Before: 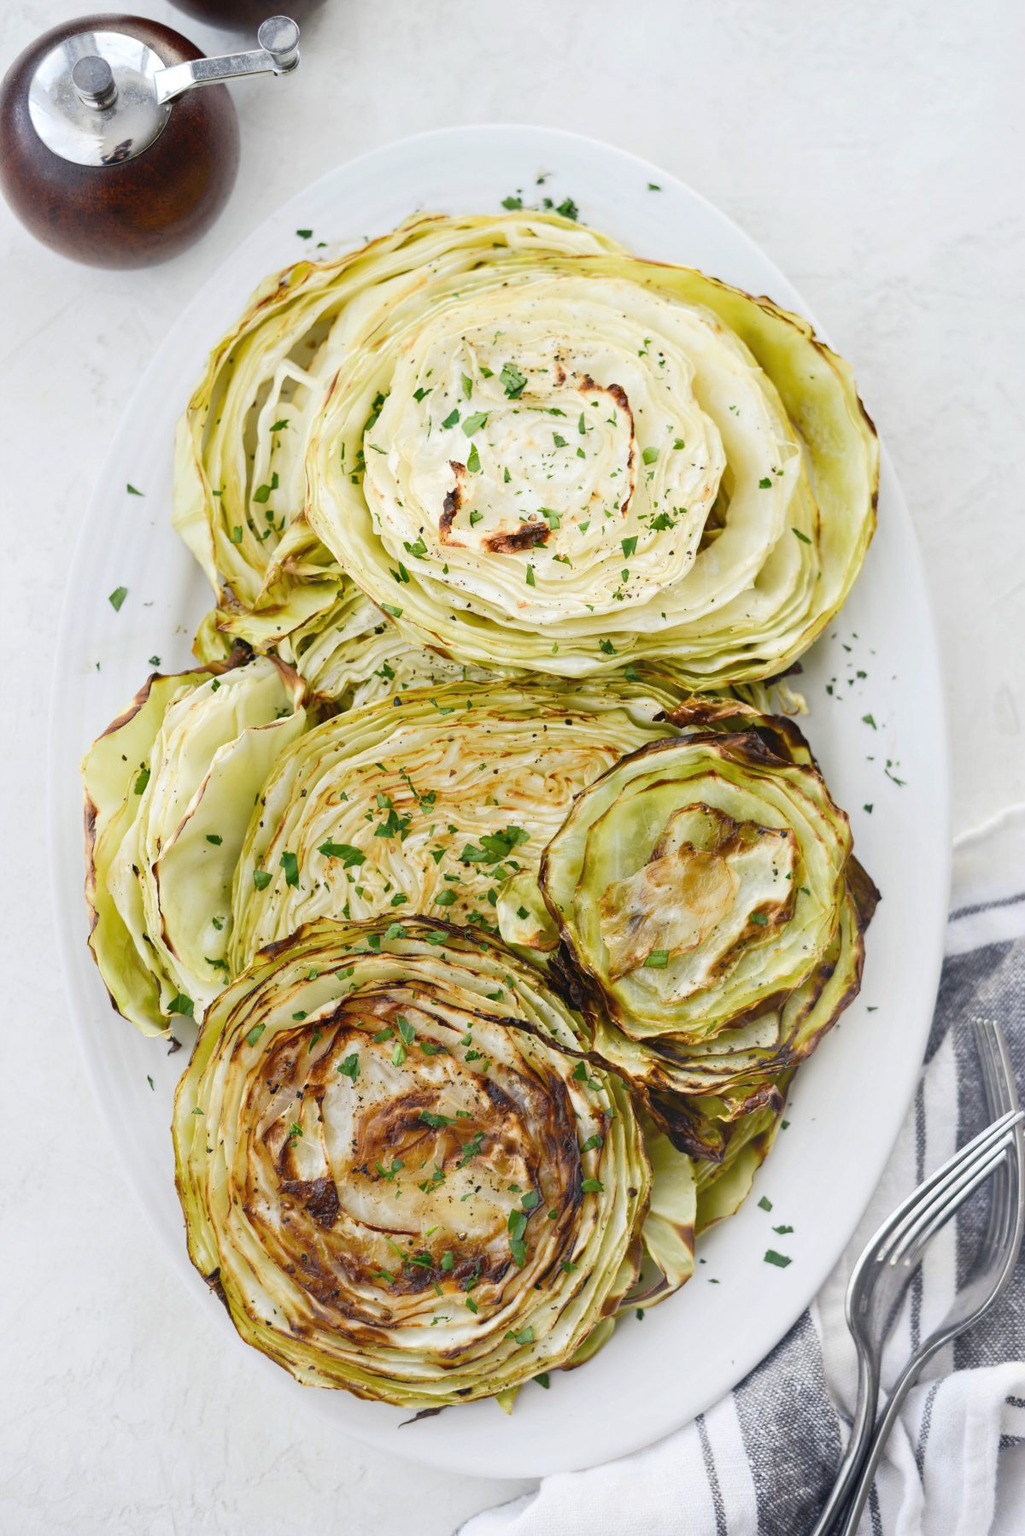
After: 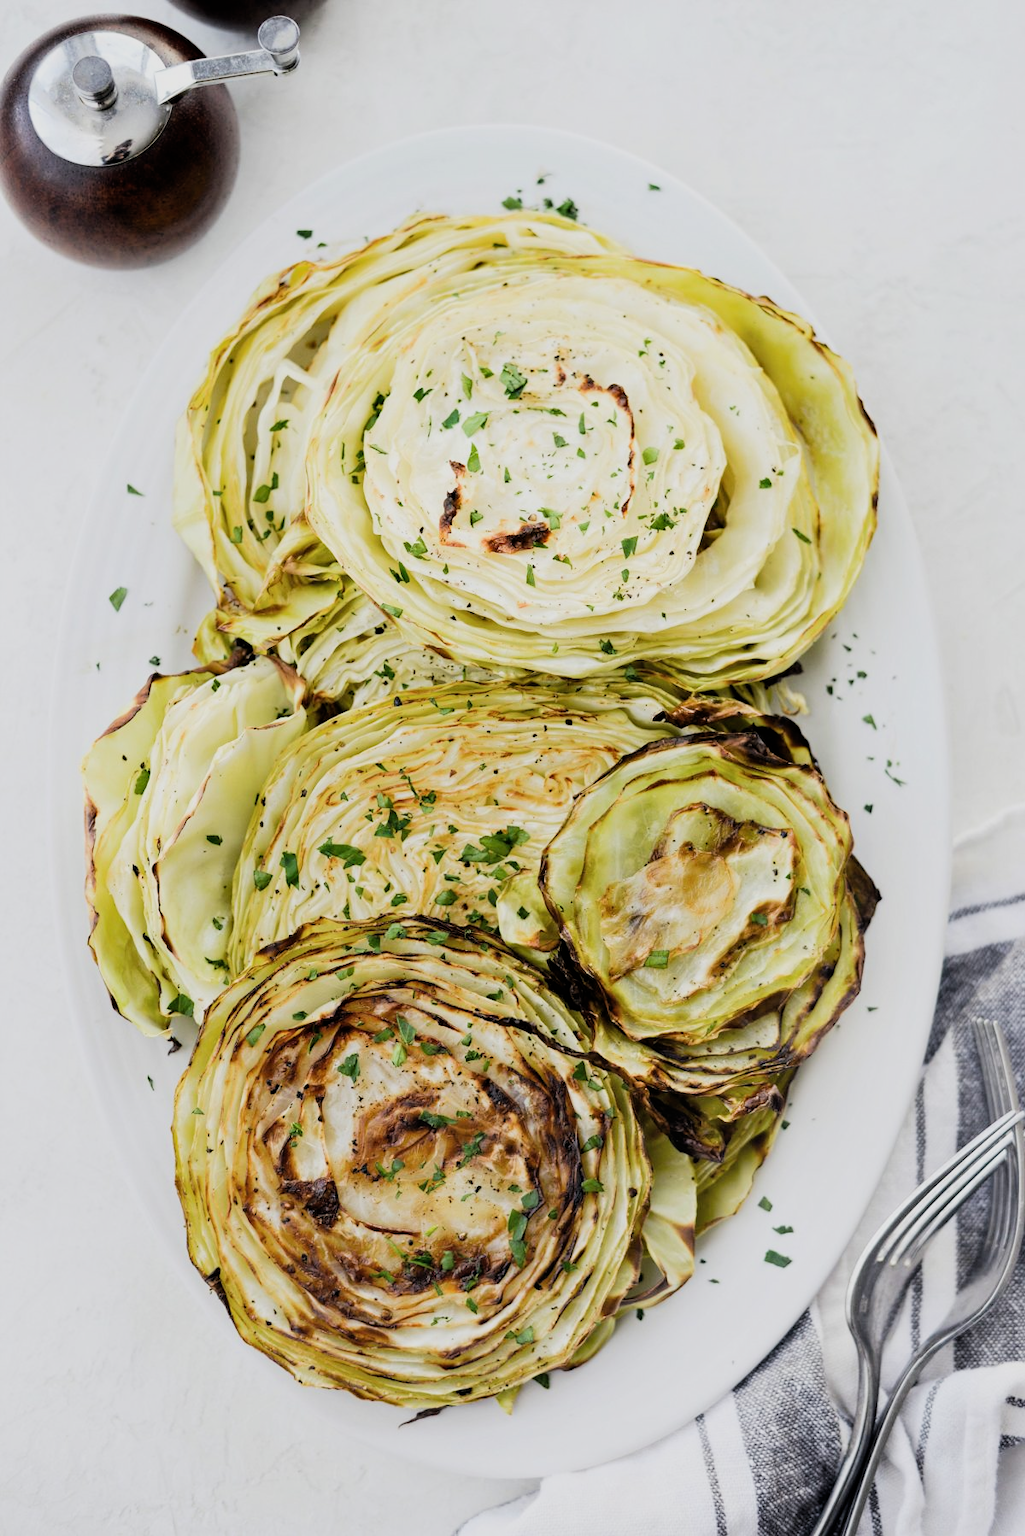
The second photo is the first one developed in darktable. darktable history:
filmic rgb: black relative exposure -5.08 EV, white relative exposure 3.99 EV, threshold 3.05 EV, hardness 2.9, contrast 1.296, highlights saturation mix -29.38%, enable highlight reconstruction true
